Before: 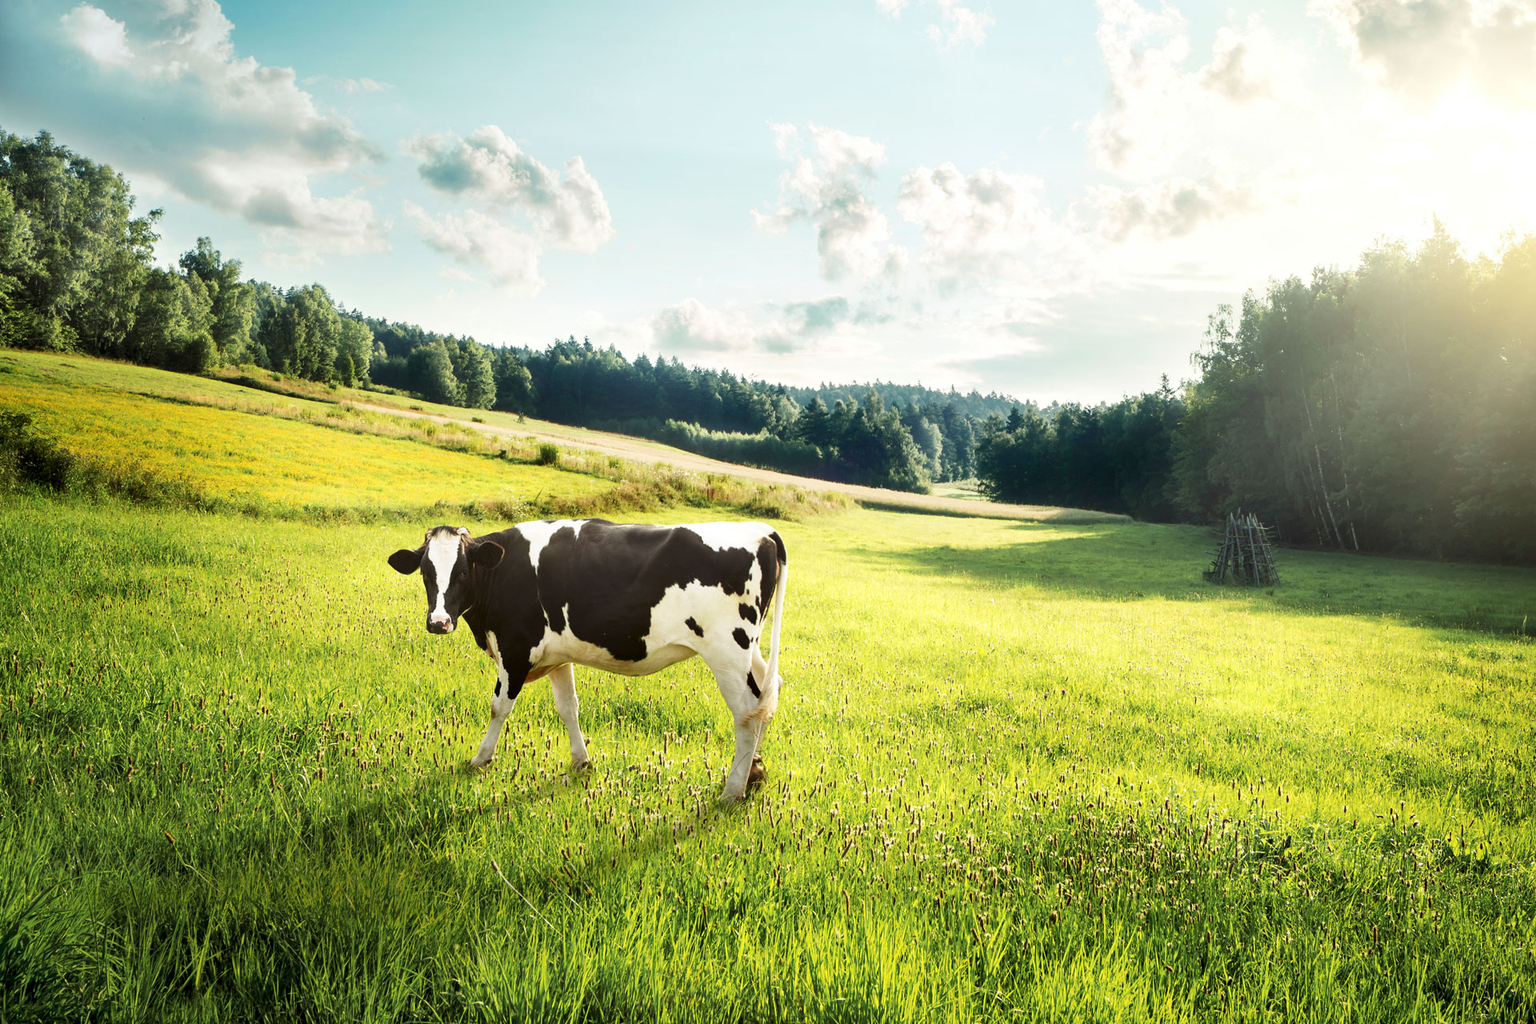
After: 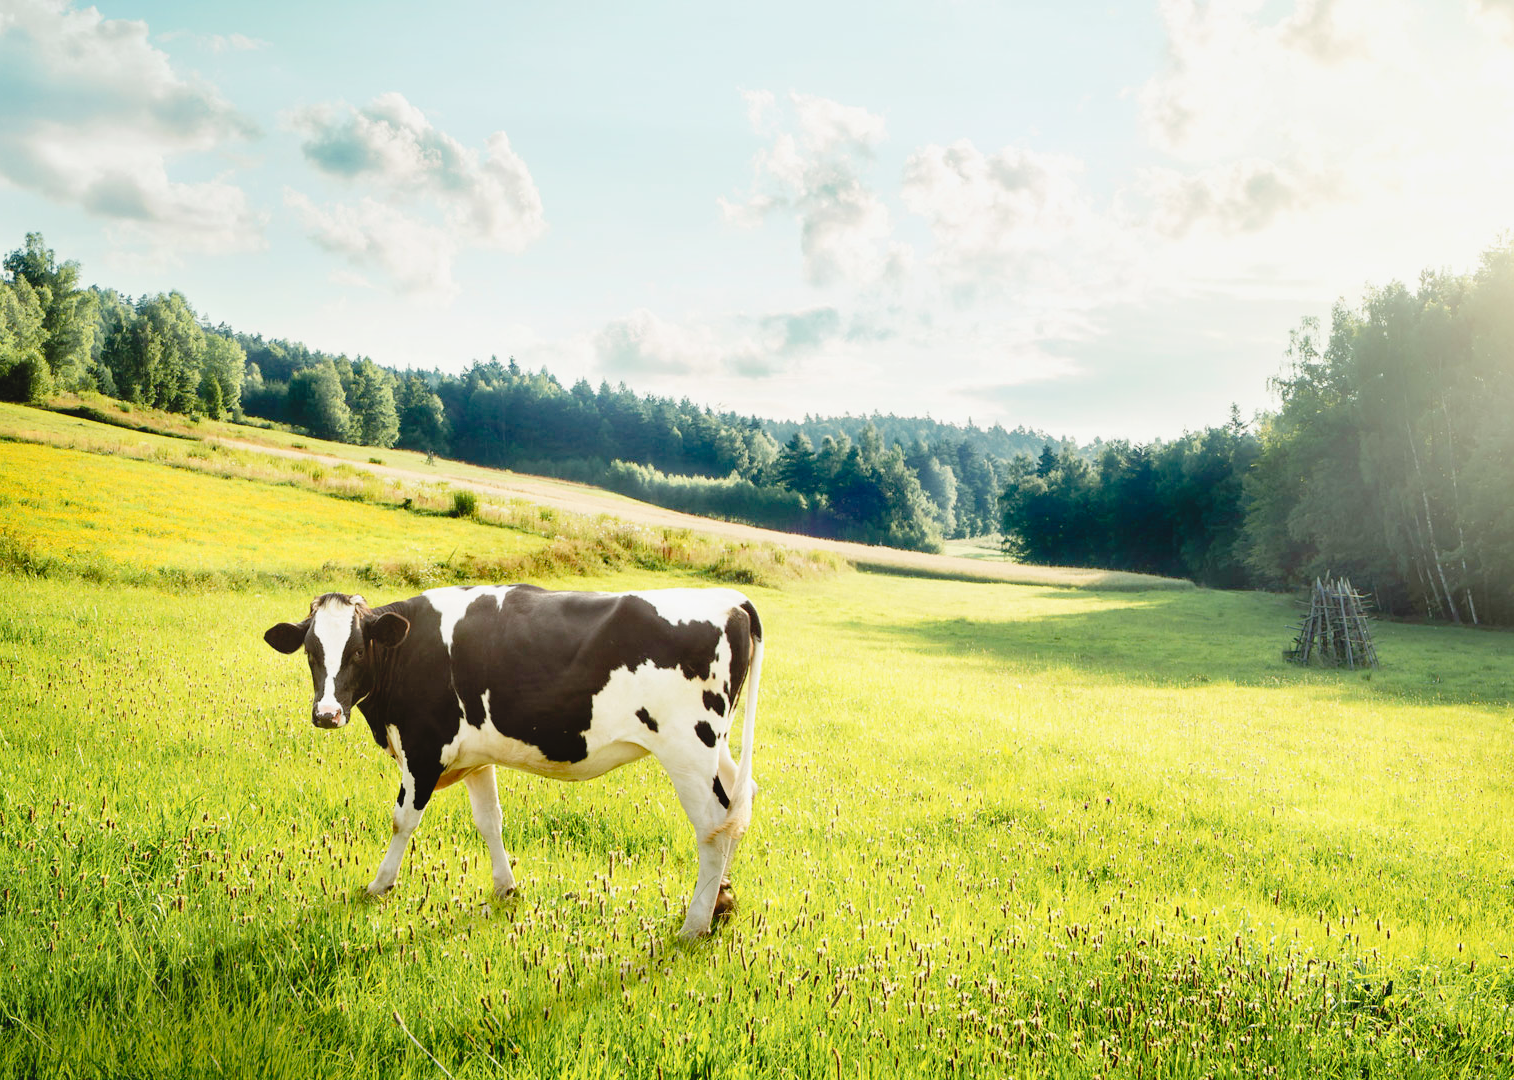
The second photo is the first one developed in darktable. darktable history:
crop: left 11.552%, top 5.023%, right 9.585%, bottom 10.573%
tone curve: curves: ch0 [(0, 0.01) (0.058, 0.039) (0.159, 0.117) (0.282, 0.327) (0.45, 0.534) (0.676, 0.751) (0.89, 0.919) (1, 1)]; ch1 [(0, 0) (0.094, 0.081) (0.285, 0.299) (0.385, 0.403) (0.447, 0.455) (0.495, 0.496) (0.544, 0.552) (0.589, 0.612) (0.722, 0.728) (1, 1)]; ch2 [(0, 0) (0.257, 0.217) (0.43, 0.421) (0.498, 0.507) (0.531, 0.544) (0.56, 0.579) (0.625, 0.642) (1, 1)], preserve colors none
contrast brightness saturation: contrast -0.093, brightness 0.051, saturation 0.08
contrast equalizer: y [[0.513, 0.565, 0.608, 0.562, 0.512, 0.5], [0.5 ×6], [0.5, 0.5, 0.5, 0.528, 0.598, 0.658], [0 ×6], [0 ×6]], mix 0.163
